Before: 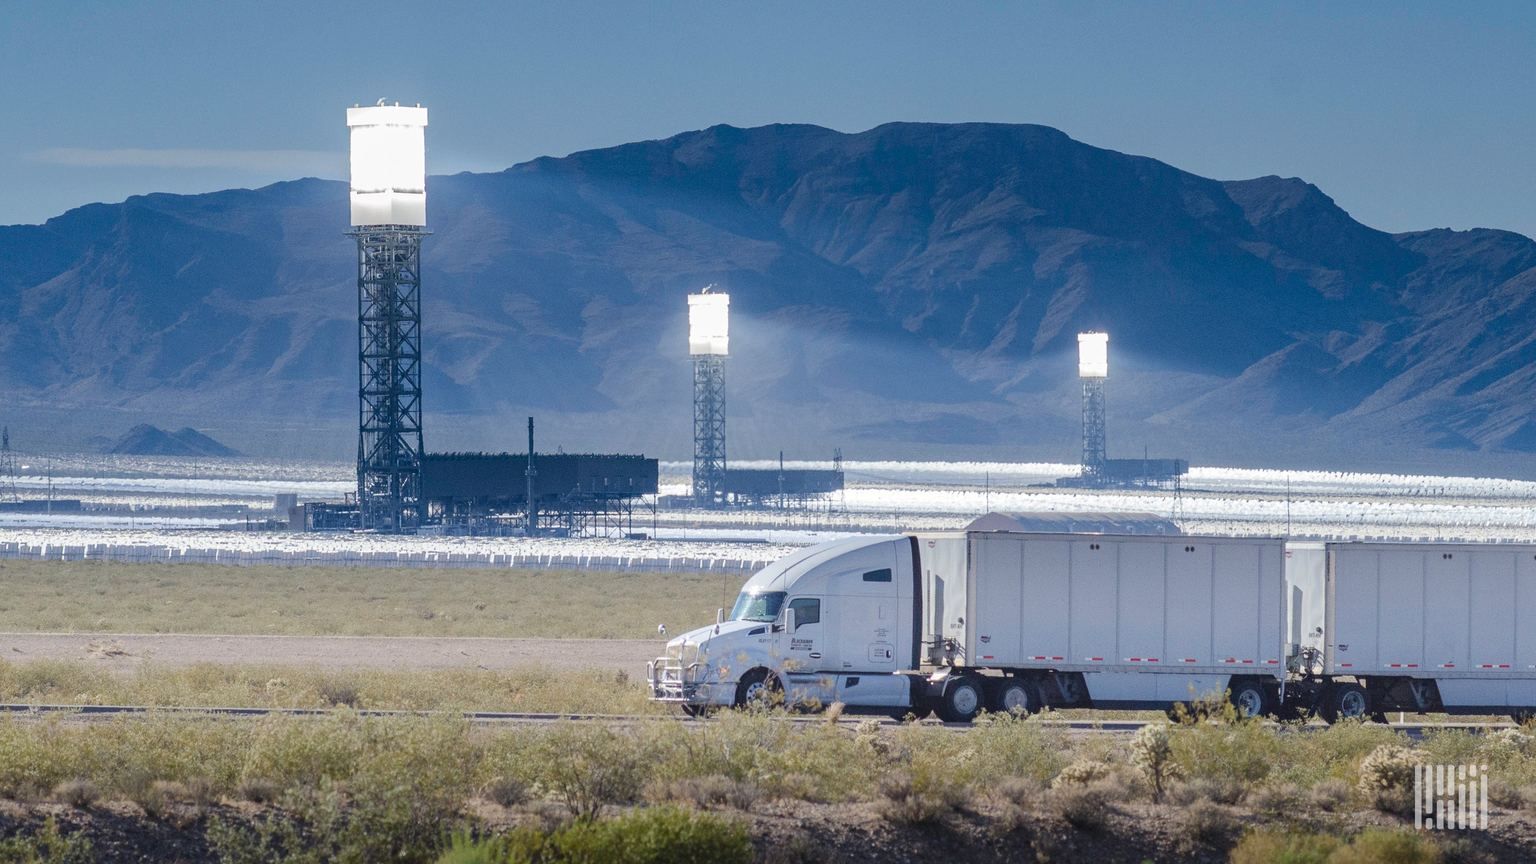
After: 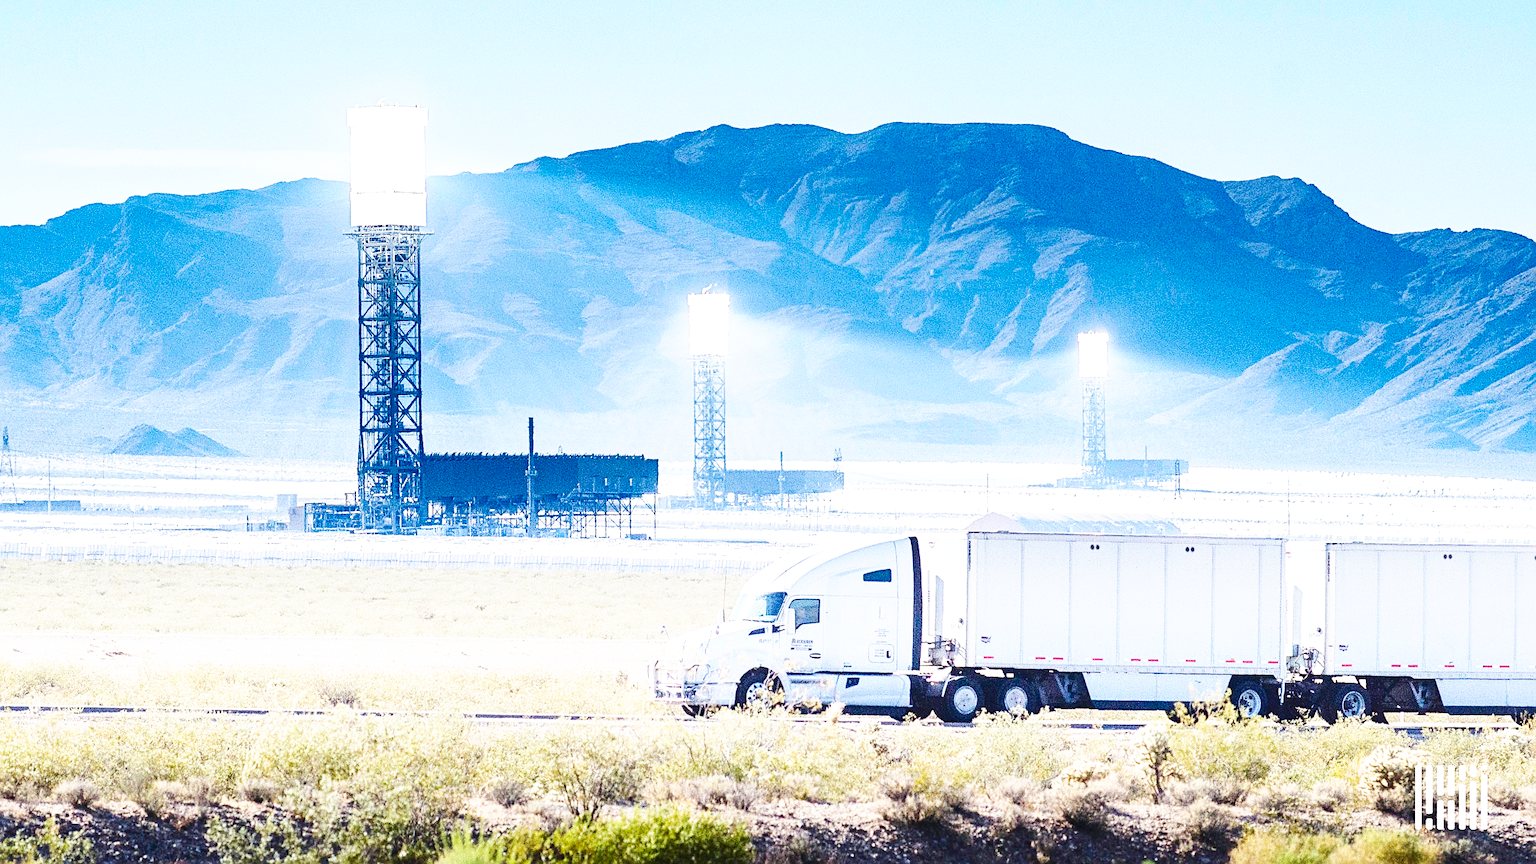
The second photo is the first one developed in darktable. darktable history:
exposure: black level correction -0.005, exposure 1.003 EV, compensate highlight preservation false
sharpen: on, module defaults
contrast brightness saturation: contrast 0.134, brightness -0.226, saturation 0.145
base curve: curves: ch0 [(0, 0) (0.007, 0.004) (0.027, 0.03) (0.046, 0.07) (0.207, 0.54) (0.442, 0.872) (0.673, 0.972) (1, 1)], preserve colors none
